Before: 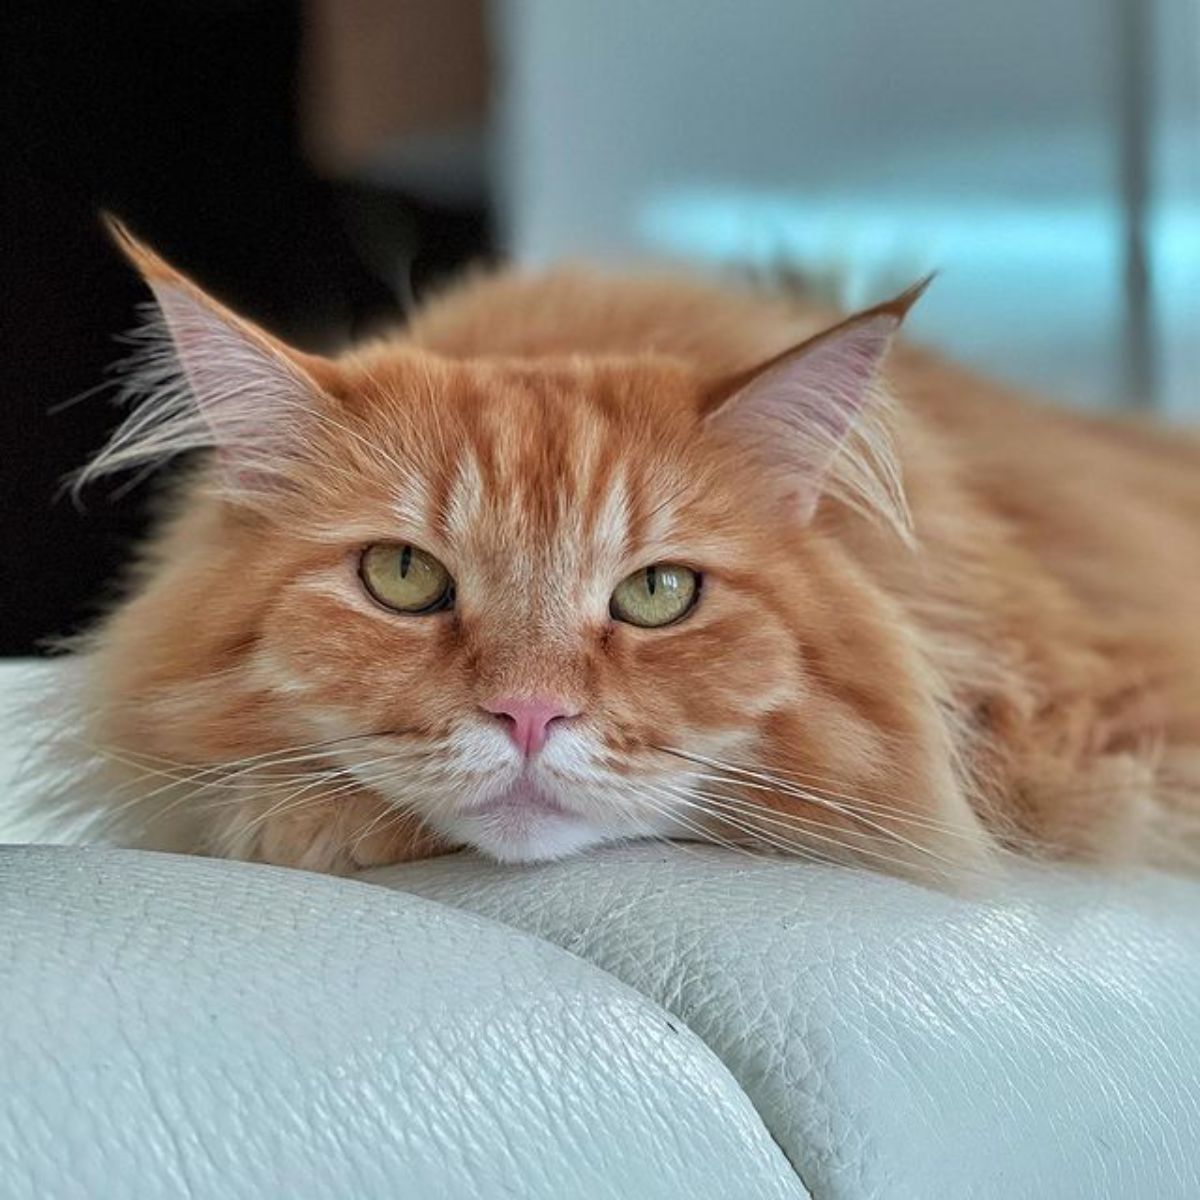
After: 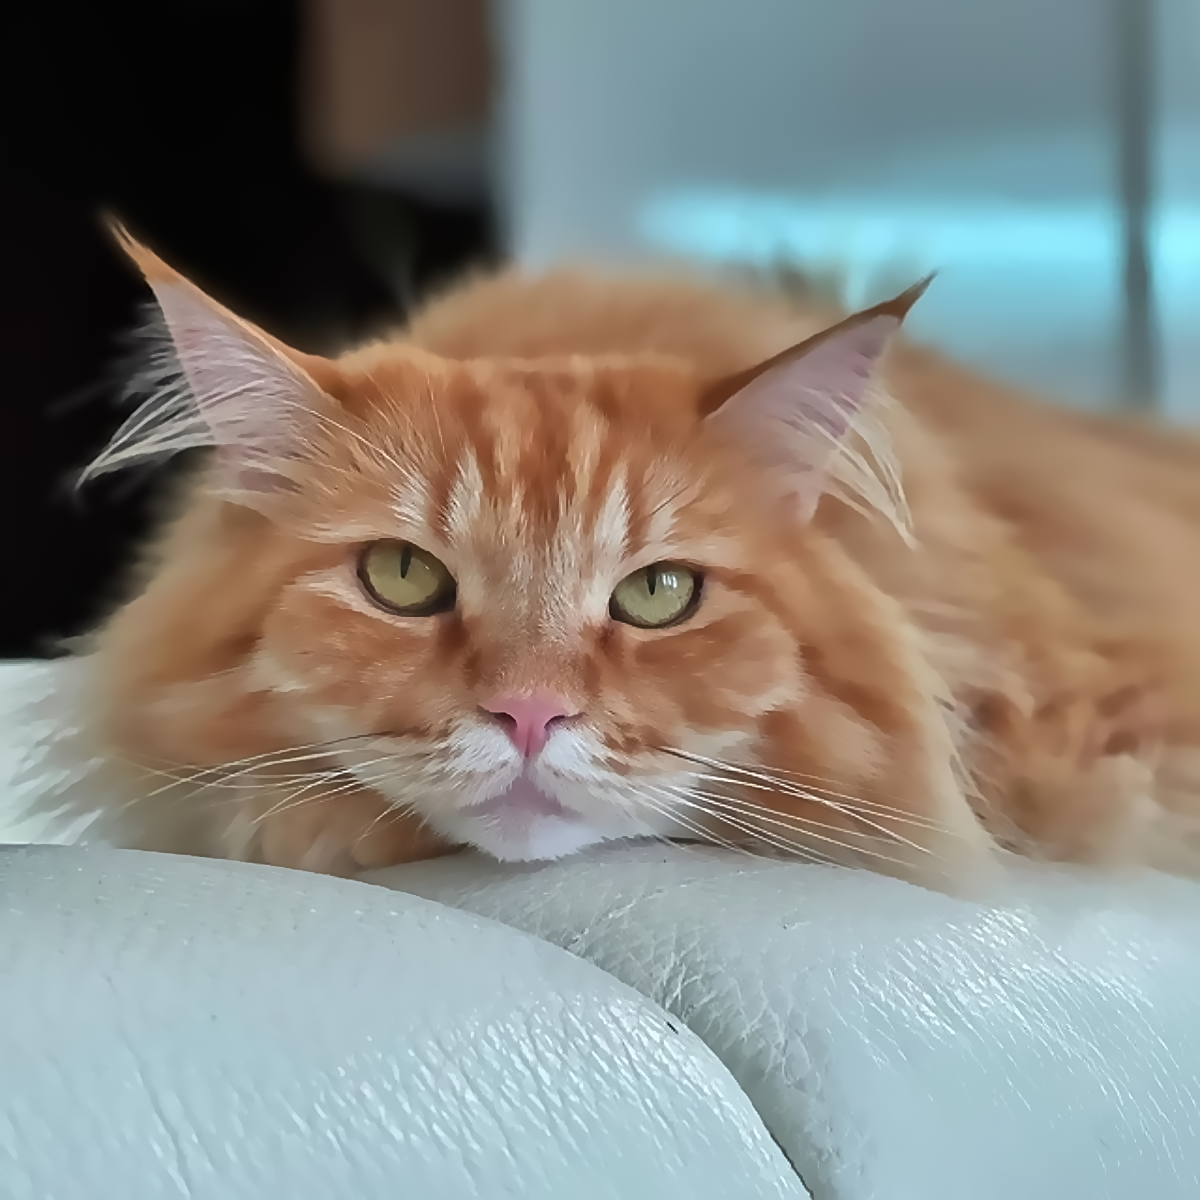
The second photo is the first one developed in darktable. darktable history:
astrophoto denoise: patch size 4, strength 100%, luma 25% | blend: blend mode average, opacity 100%; mask: uniform (no mask)
sharpen: on, module defaults
contrast equalizer: octaves 7, y [[0.5, 0.502, 0.506, 0.511, 0.52, 0.537], [0.5 ×6], [0.505, 0.509, 0.518, 0.534, 0.553, 0.561], [0 ×6], [0 ×6]]
denoise (profiled) "2": strength 0.5, central pixel weight 0, a [-1, 0, 0], y [[0, 0, 0.5 ×5] ×4, [0.5 ×7], [0.5 ×7]], fix various bugs in algorithm false, upgrade profiled transform false, color mode RGB, compensate highlight preservation false | blend: blend mode average, opacity 25%; mask: uniform (no mask)
denoise (profiled) #2: patch size 4, central pixel weight 0, a [-1, 0, 0], y [[0, 0, 0.5 ×5] ×4, [0.5 ×7], [0.5 ×7]], fix various bugs in algorithm false, upgrade profiled transform false, color mode RGB, compensate highlight preservation false | blend: blend mode HSV color, opacity 50%; mask: uniform (no mask)
denoise (profiled) "1": patch size 4, central pixel weight 0, a [-1, 0, 0], mode non-local means, y [[0, 0, 0.5 ×5] ×4, [0.5 ×7], [0.5 ×7]], fix various bugs in algorithm false, upgrade profiled transform false, color mode RGB, compensate highlight preservation false | blend: blend mode HSV value, opacity 20%; mask: uniform (no mask)
surface blur "1": radius 9, red 0.1, green 0.05, blue 0.1 | blend: blend mode HSV color, opacity 50%; mask: uniform (no mask)
surface blur "2": radius 5, red 0.1, green 0.05, blue 0.1 | blend: blend mode average, opacity 25%; mask: uniform (no mask)
